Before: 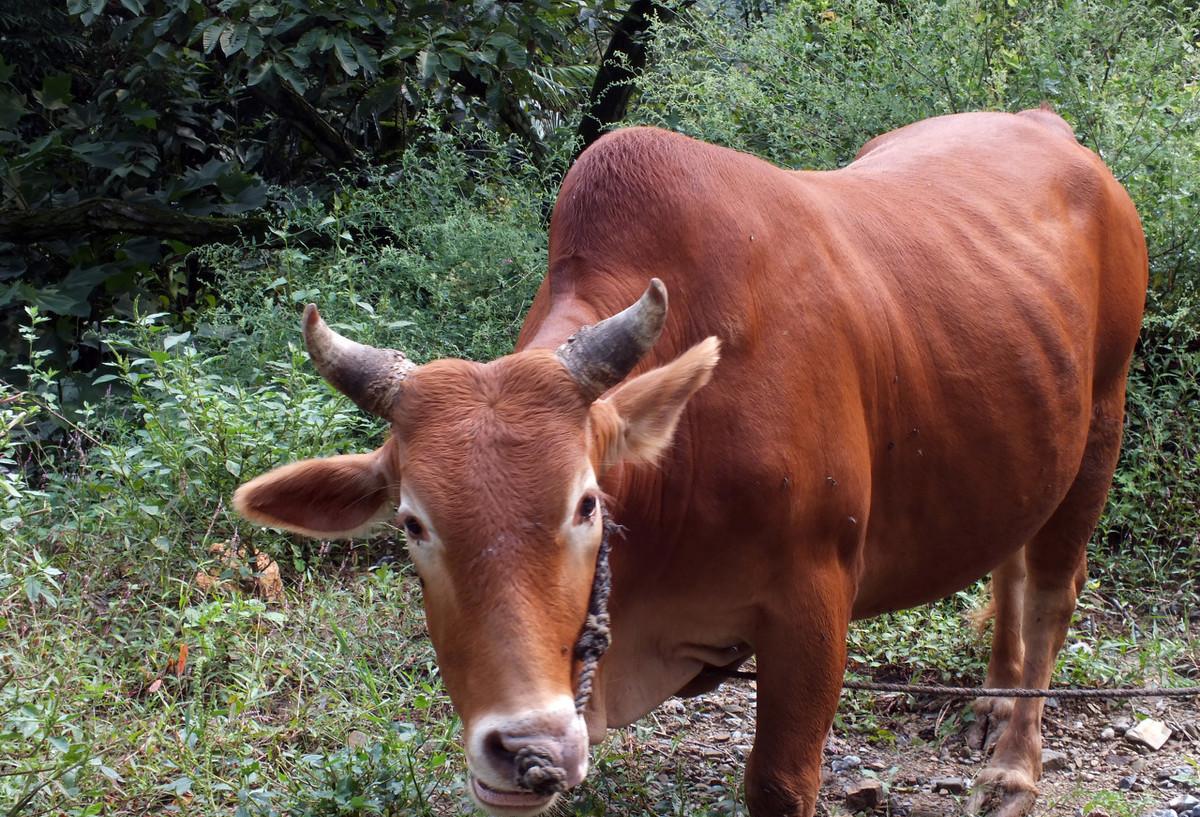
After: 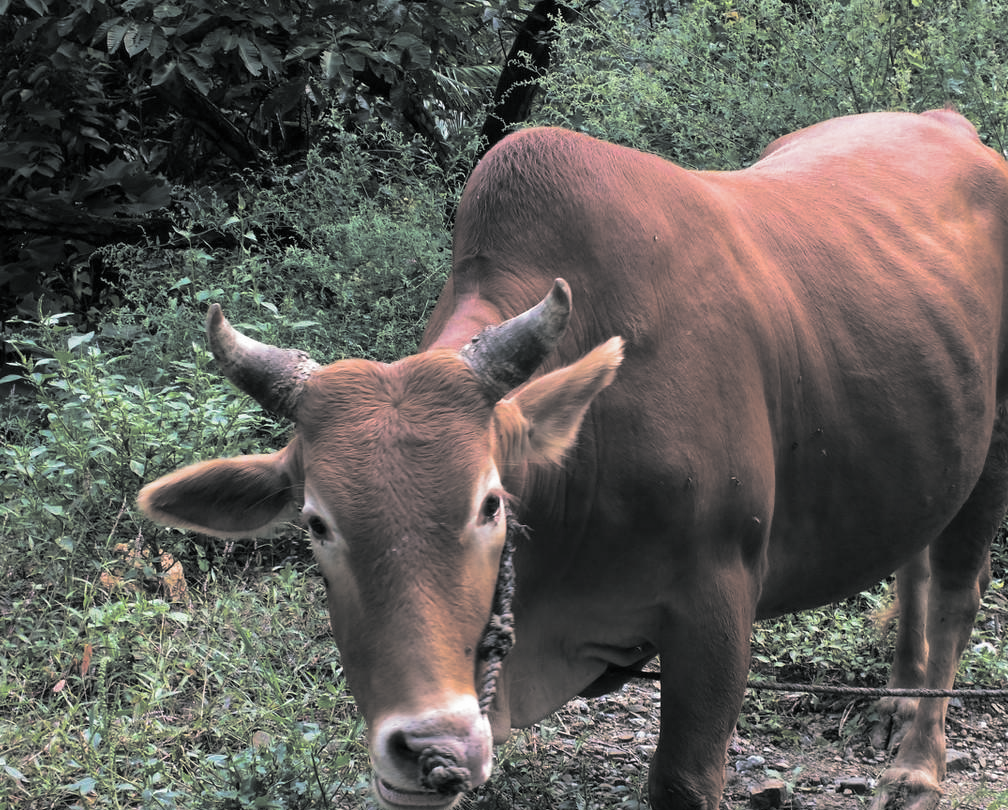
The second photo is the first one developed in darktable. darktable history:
split-toning: shadows › hue 190.8°, shadows › saturation 0.05, highlights › hue 54°, highlights › saturation 0.05, compress 0%
velvia: strength 30%
crop: left 8.026%, right 7.374%
